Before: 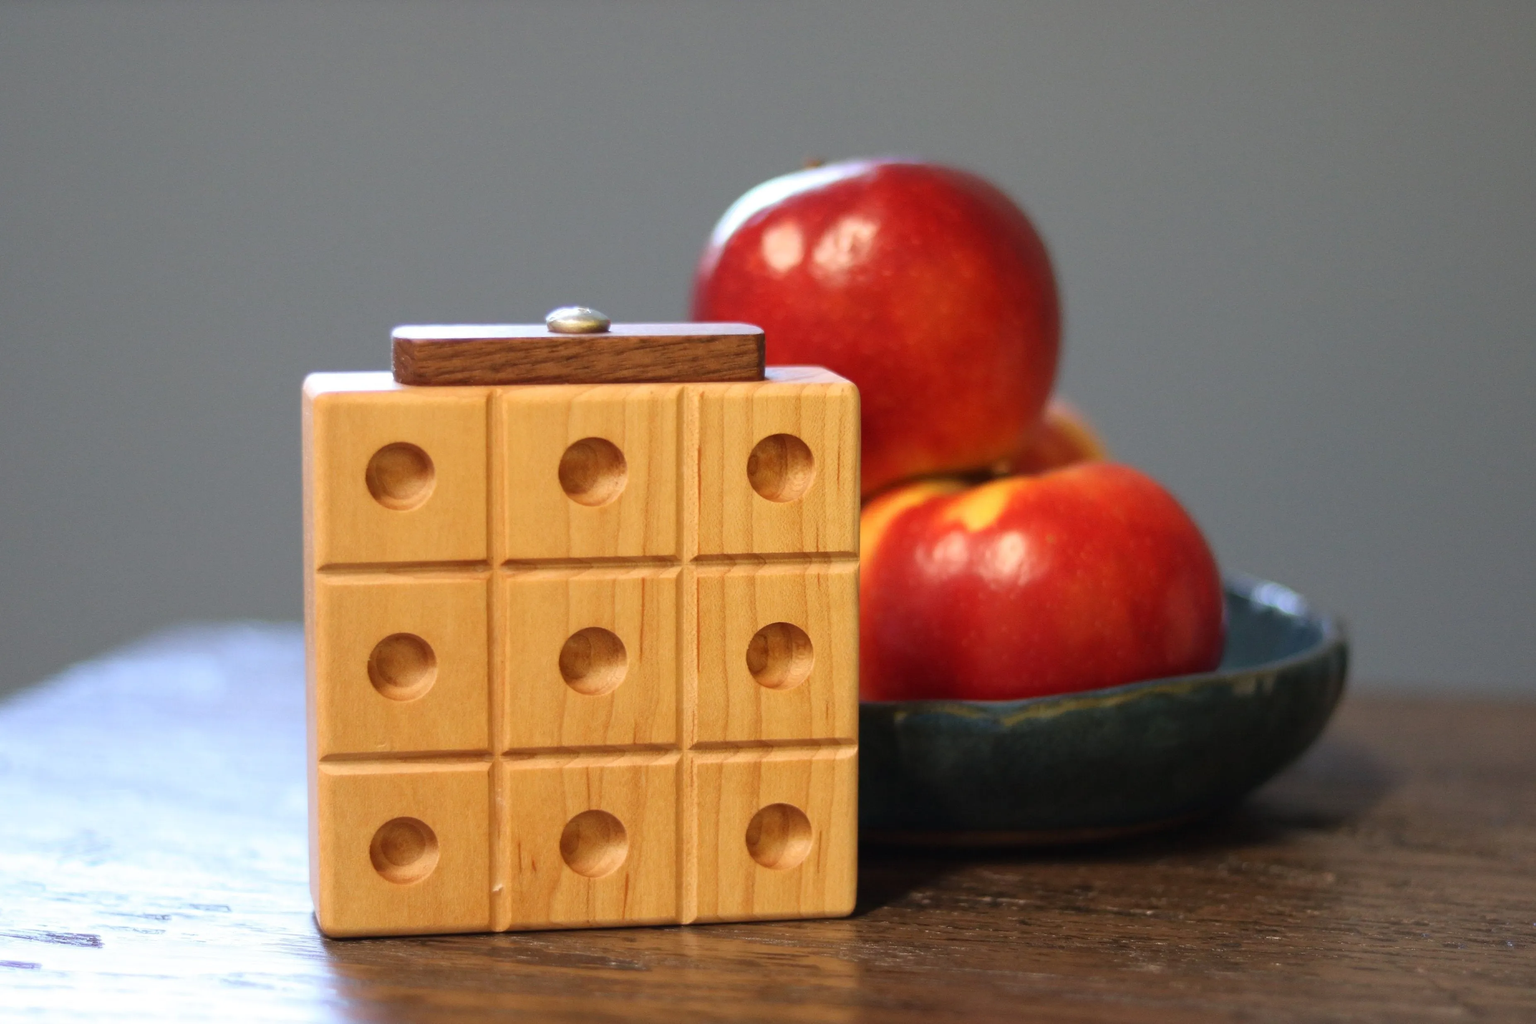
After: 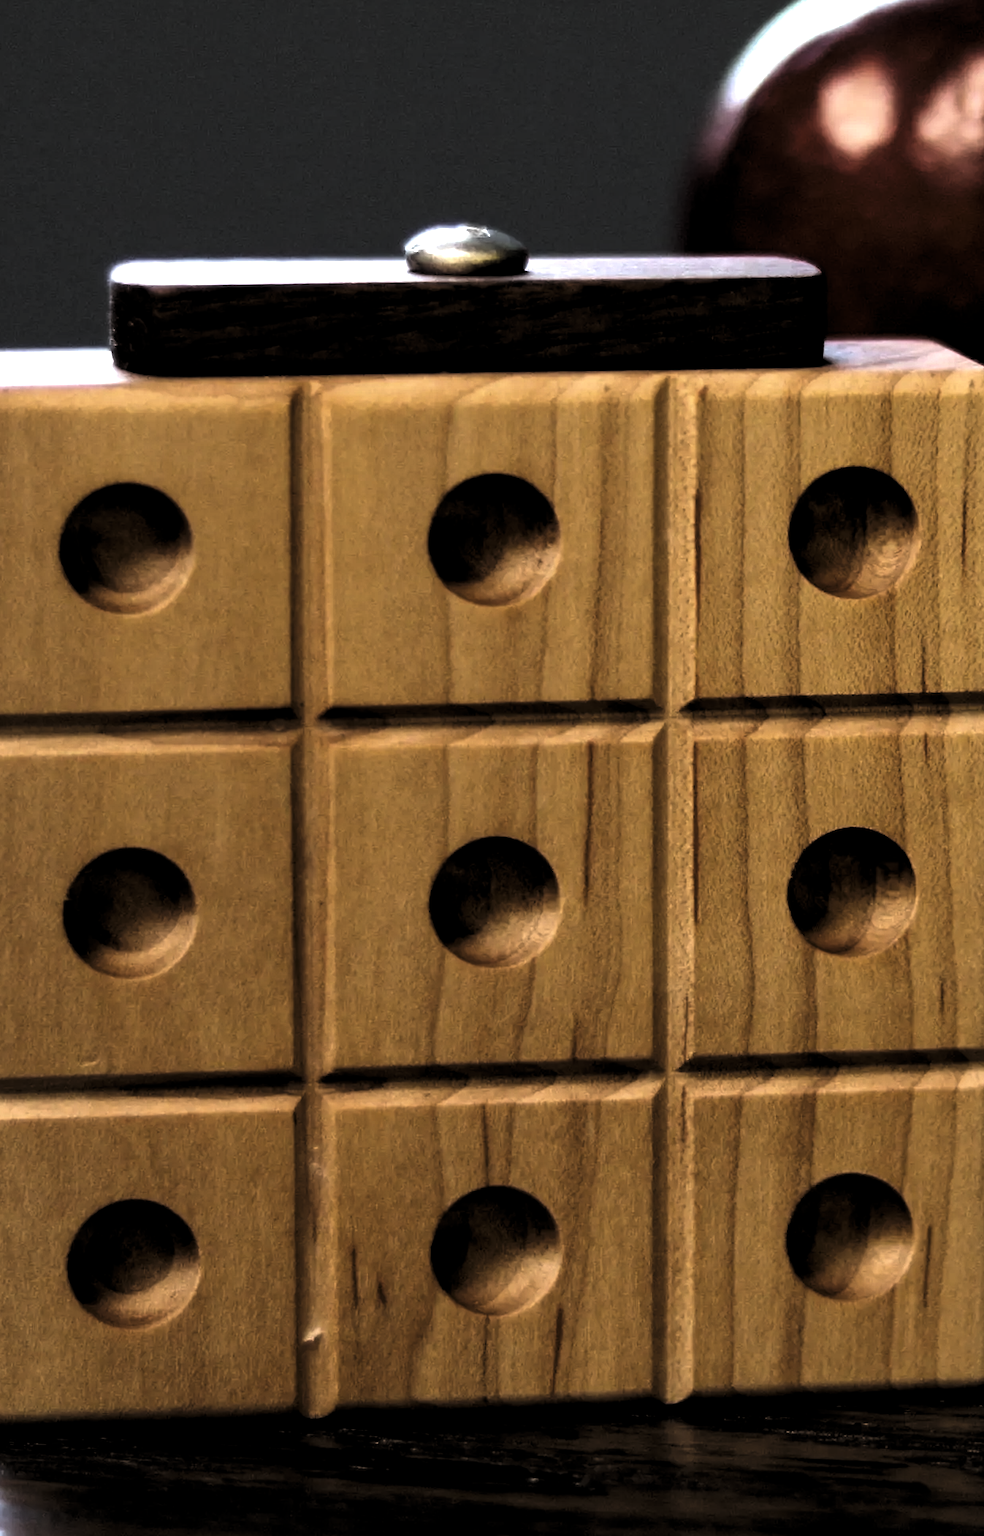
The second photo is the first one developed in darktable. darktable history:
tone equalizer: -8 EV -0.417 EV, -7 EV -0.389 EV, -6 EV -0.333 EV, -5 EV -0.222 EV, -3 EV 0.222 EV, -2 EV 0.333 EV, -1 EV 0.389 EV, +0 EV 0.417 EV, edges refinement/feathering 500, mask exposure compensation -1.57 EV, preserve details no
levels: mode automatic, black 8.58%, gray 59.42%, levels [0, 0.445, 1]
exposure: black level correction 0.001, exposure 0.014 EV, compensate highlight preservation false
crop and rotate: left 21.77%, top 18.528%, right 44.676%, bottom 2.997%
